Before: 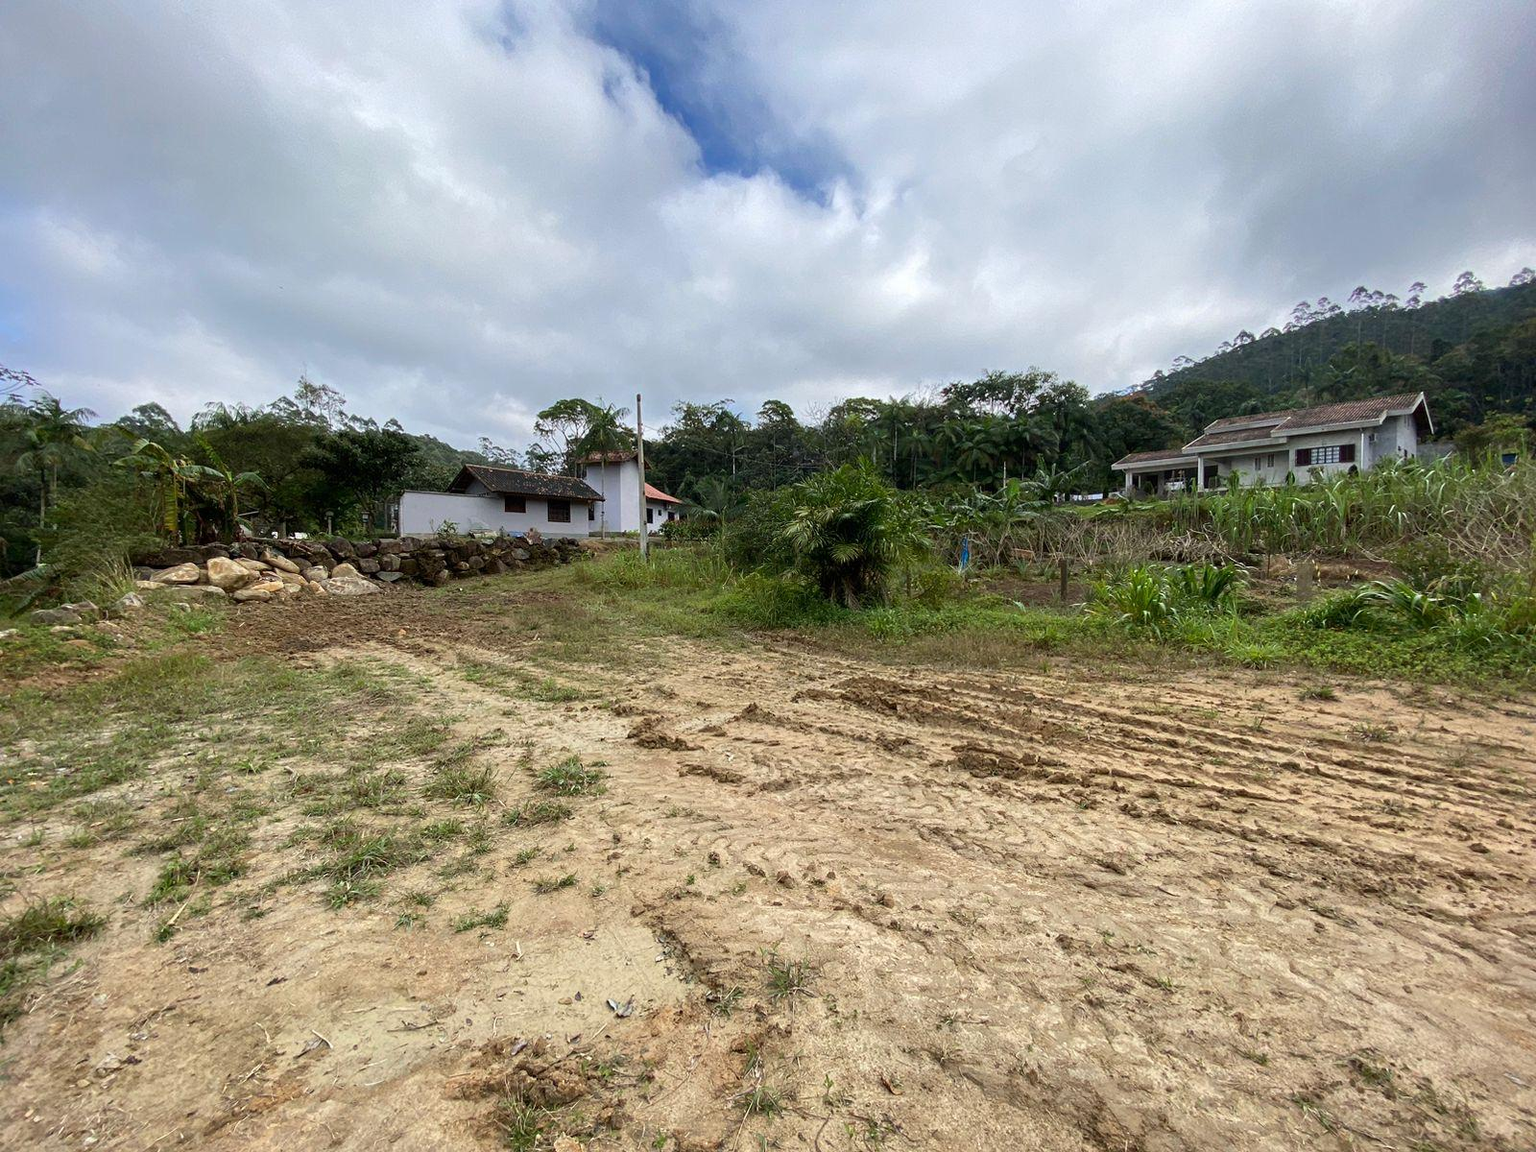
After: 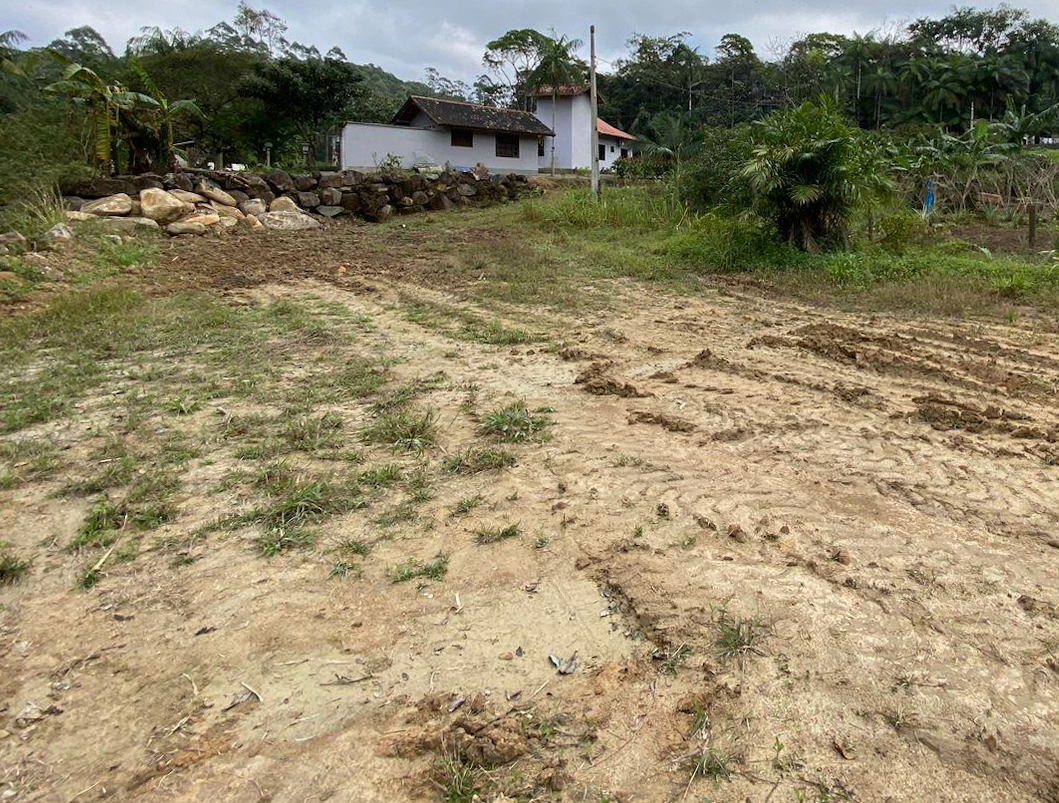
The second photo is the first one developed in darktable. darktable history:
crop and rotate: angle -0.927°, left 3.823%, top 31.585%, right 28.563%
